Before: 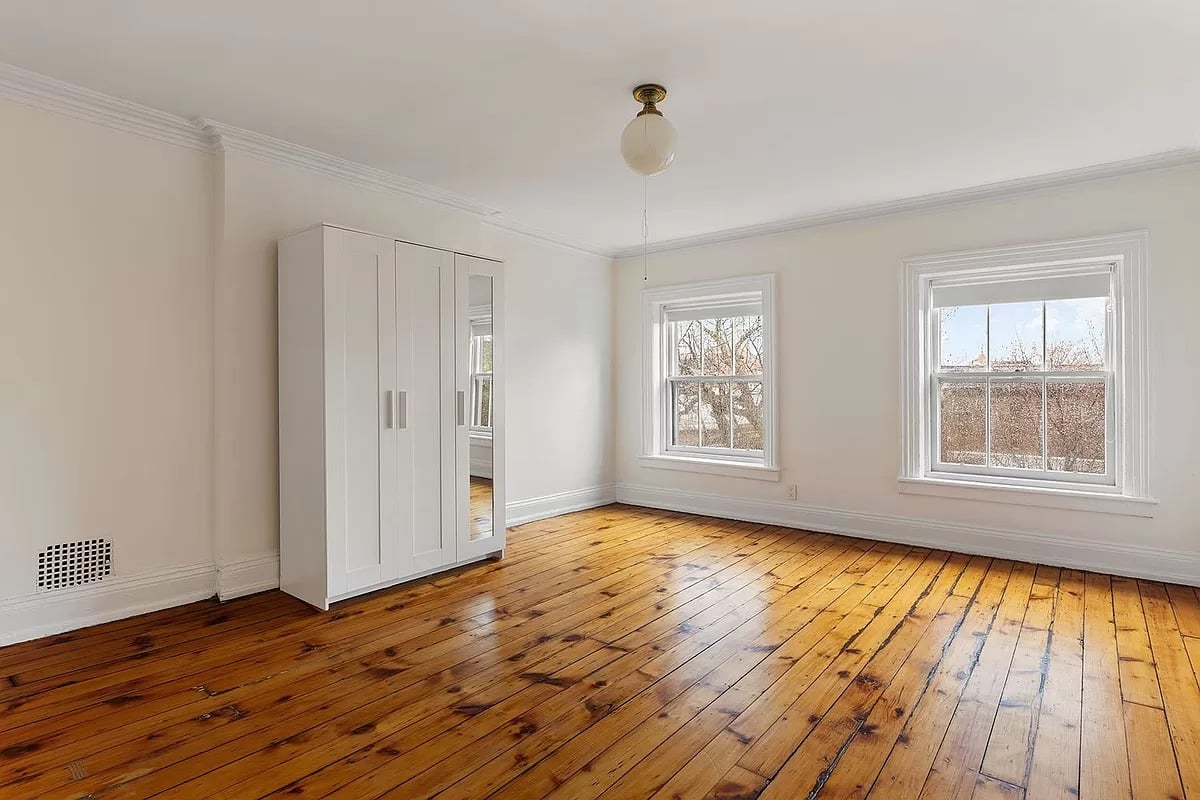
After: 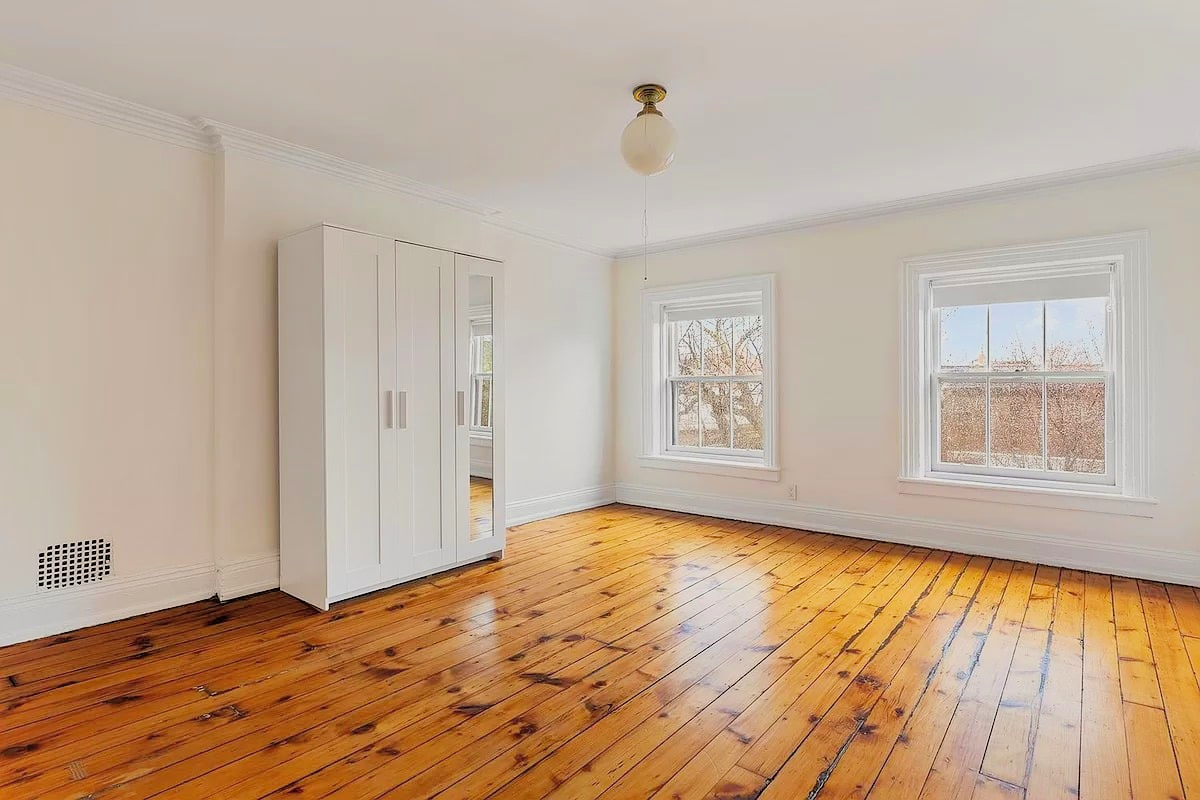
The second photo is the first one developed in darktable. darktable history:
filmic rgb: black relative exposure -7.09 EV, white relative exposure 5.35 EV, threshold 6 EV, hardness 3.03, color science v6 (2022), enable highlight reconstruction true
tone equalizer: -8 EV -0.421 EV, -7 EV -0.381 EV, -6 EV -0.327 EV, -5 EV -0.194 EV, -3 EV 0.215 EV, -2 EV 0.35 EV, -1 EV 0.365 EV, +0 EV 0.41 EV
exposure: black level correction 0, exposure 0.698 EV, compensate highlight preservation false
shadows and highlights: on, module defaults
